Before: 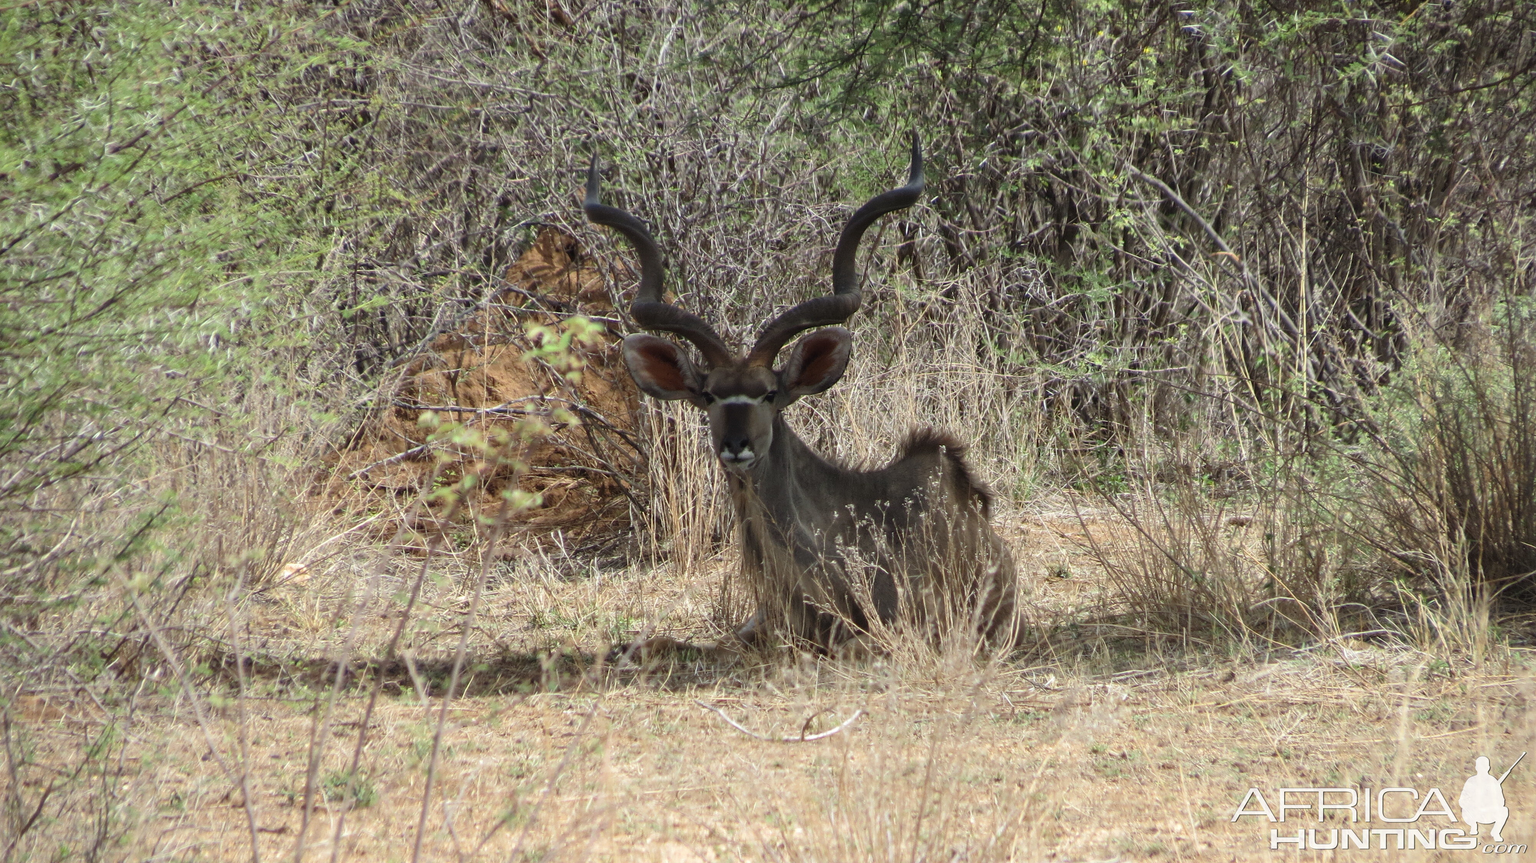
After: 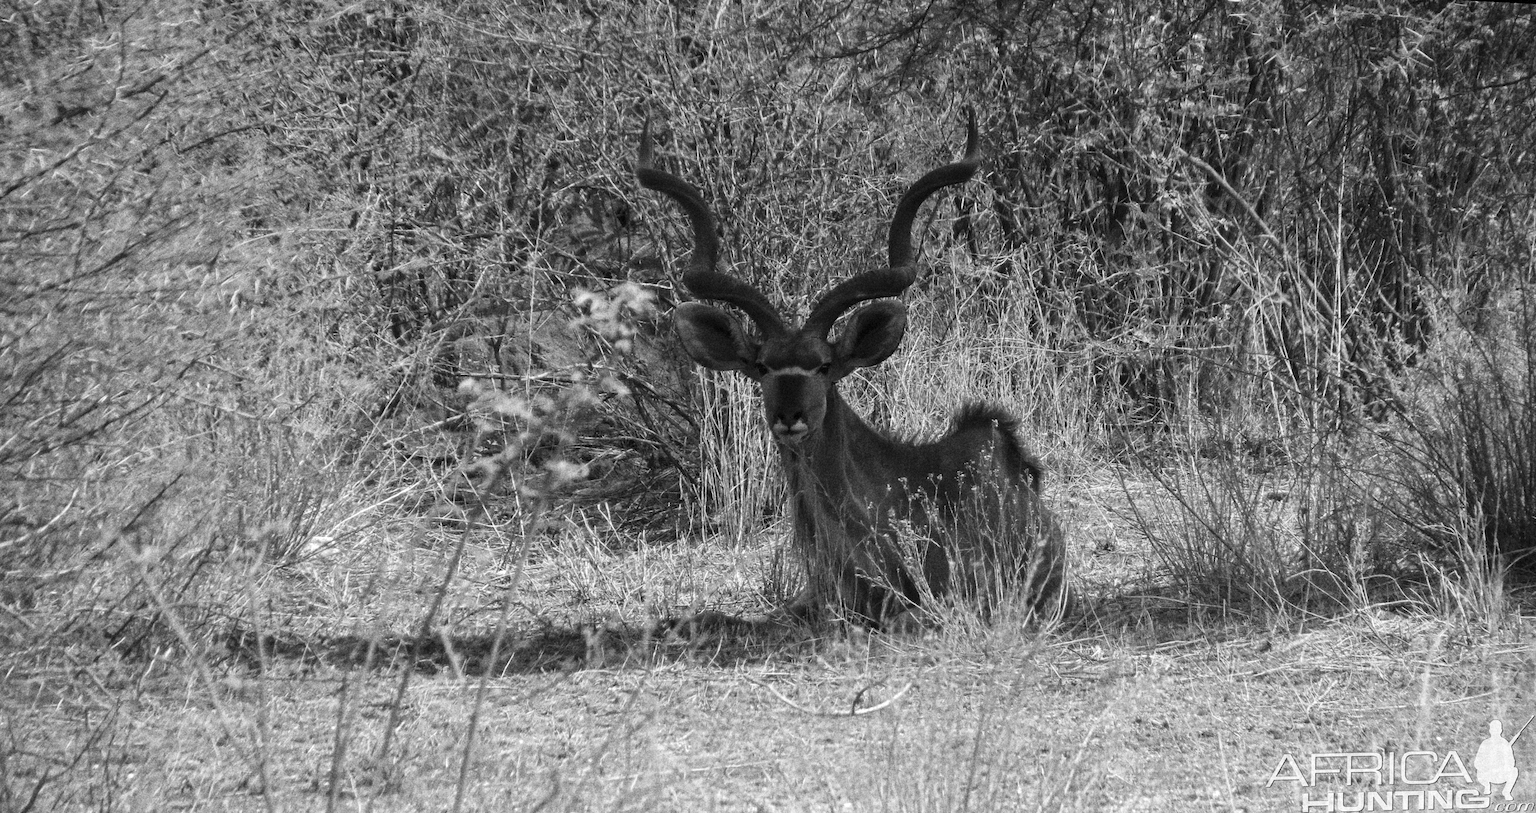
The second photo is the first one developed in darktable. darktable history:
rotate and perspective: rotation 0.679°, lens shift (horizontal) 0.136, crop left 0.009, crop right 0.991, crop top 0.078, crop bottom 0.95
contrast brightness saturation: brightness -0.09
color zones: curves: ch0 [(0.002, 0.593) (0.143, 0.417) (0.285, 0.541) (0.455, 0.289) (0.608, 0.327) (0.727, 0.283) (0.869, 0.571) (1, 0.603)]; ch1 [(0, 0) (0.143, 0) (0.286, 0) (0.429, 0) (0.571, 0) (0.714, 0) (0.857, 0)]
grain: coarseness 14.49 ISO, strength 48.04%, mid-tones bias 35%
